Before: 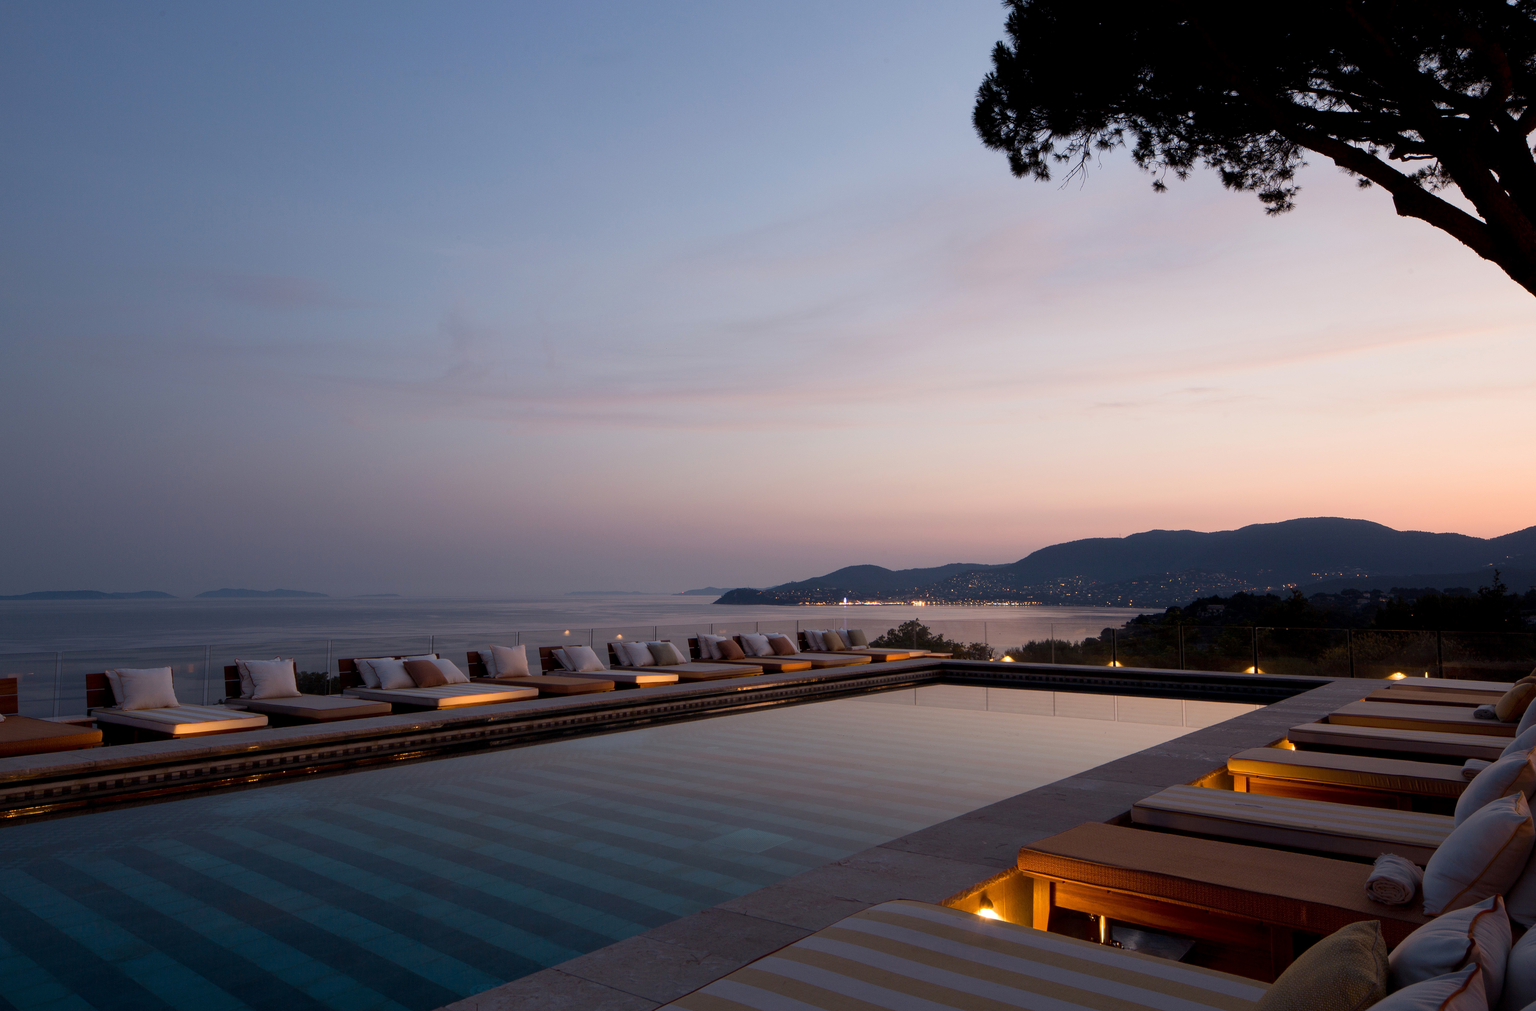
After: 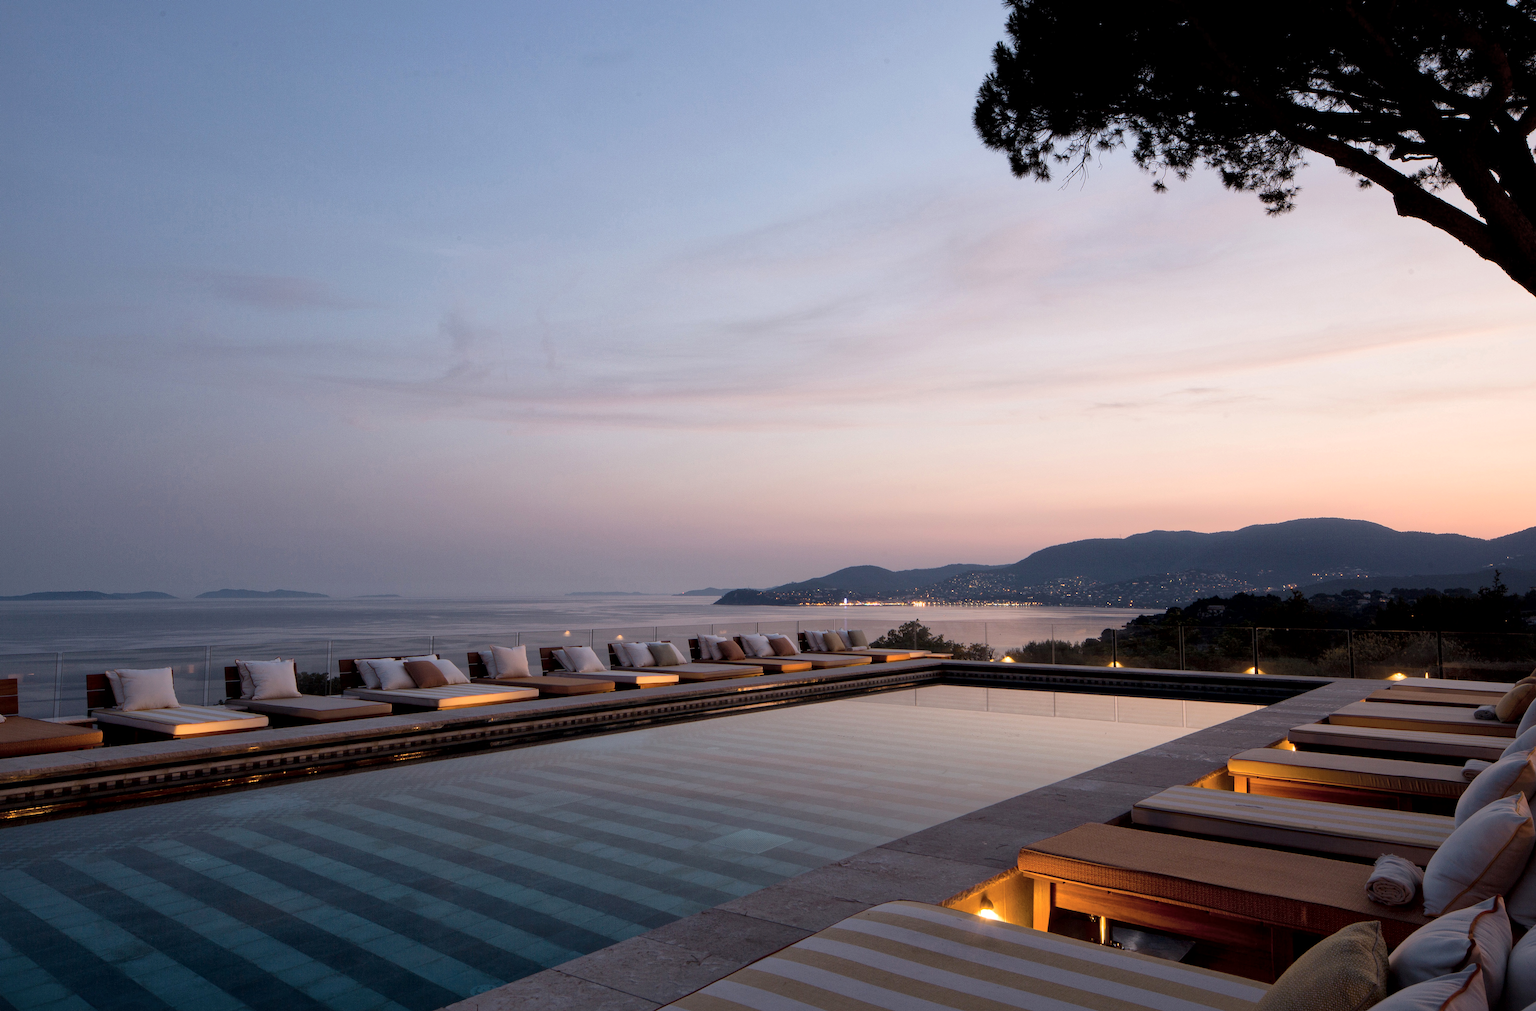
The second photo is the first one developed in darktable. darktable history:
white balance: emerald 1
global tonemap: drago (1, 100), detail 1
